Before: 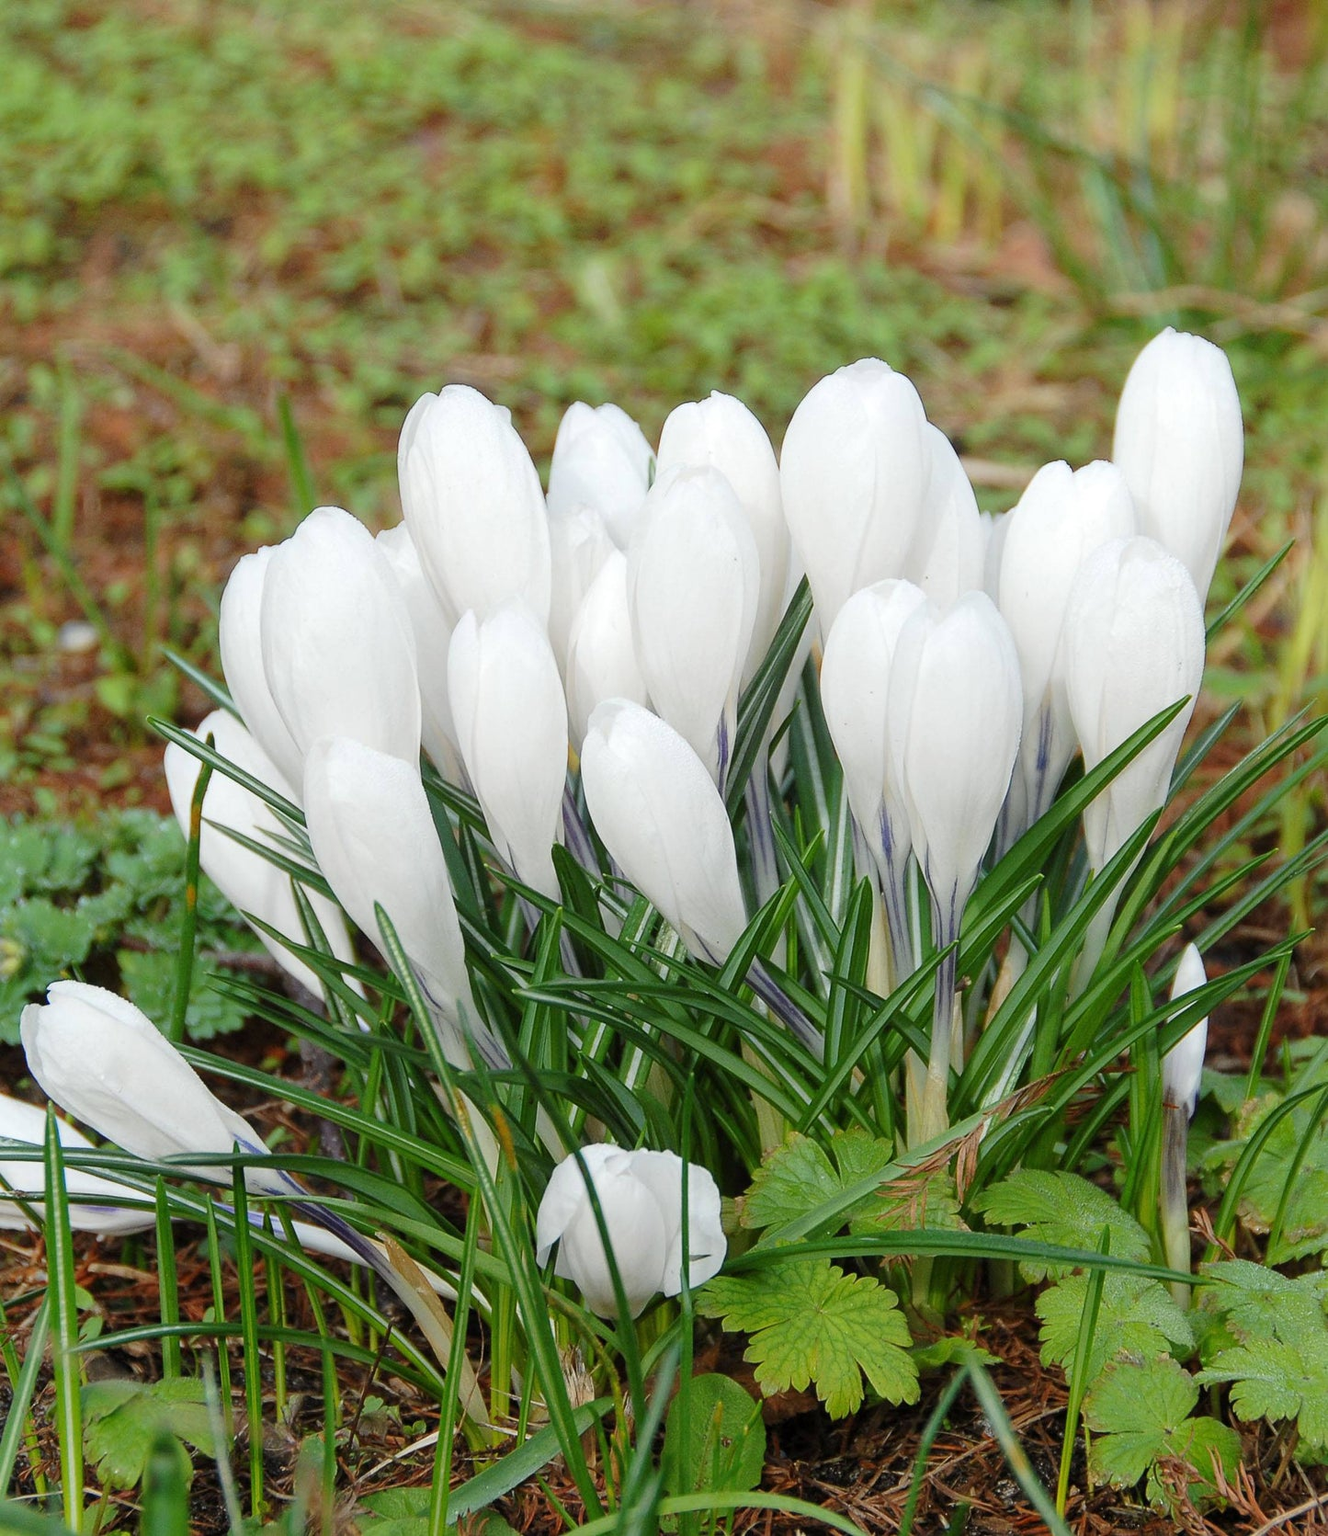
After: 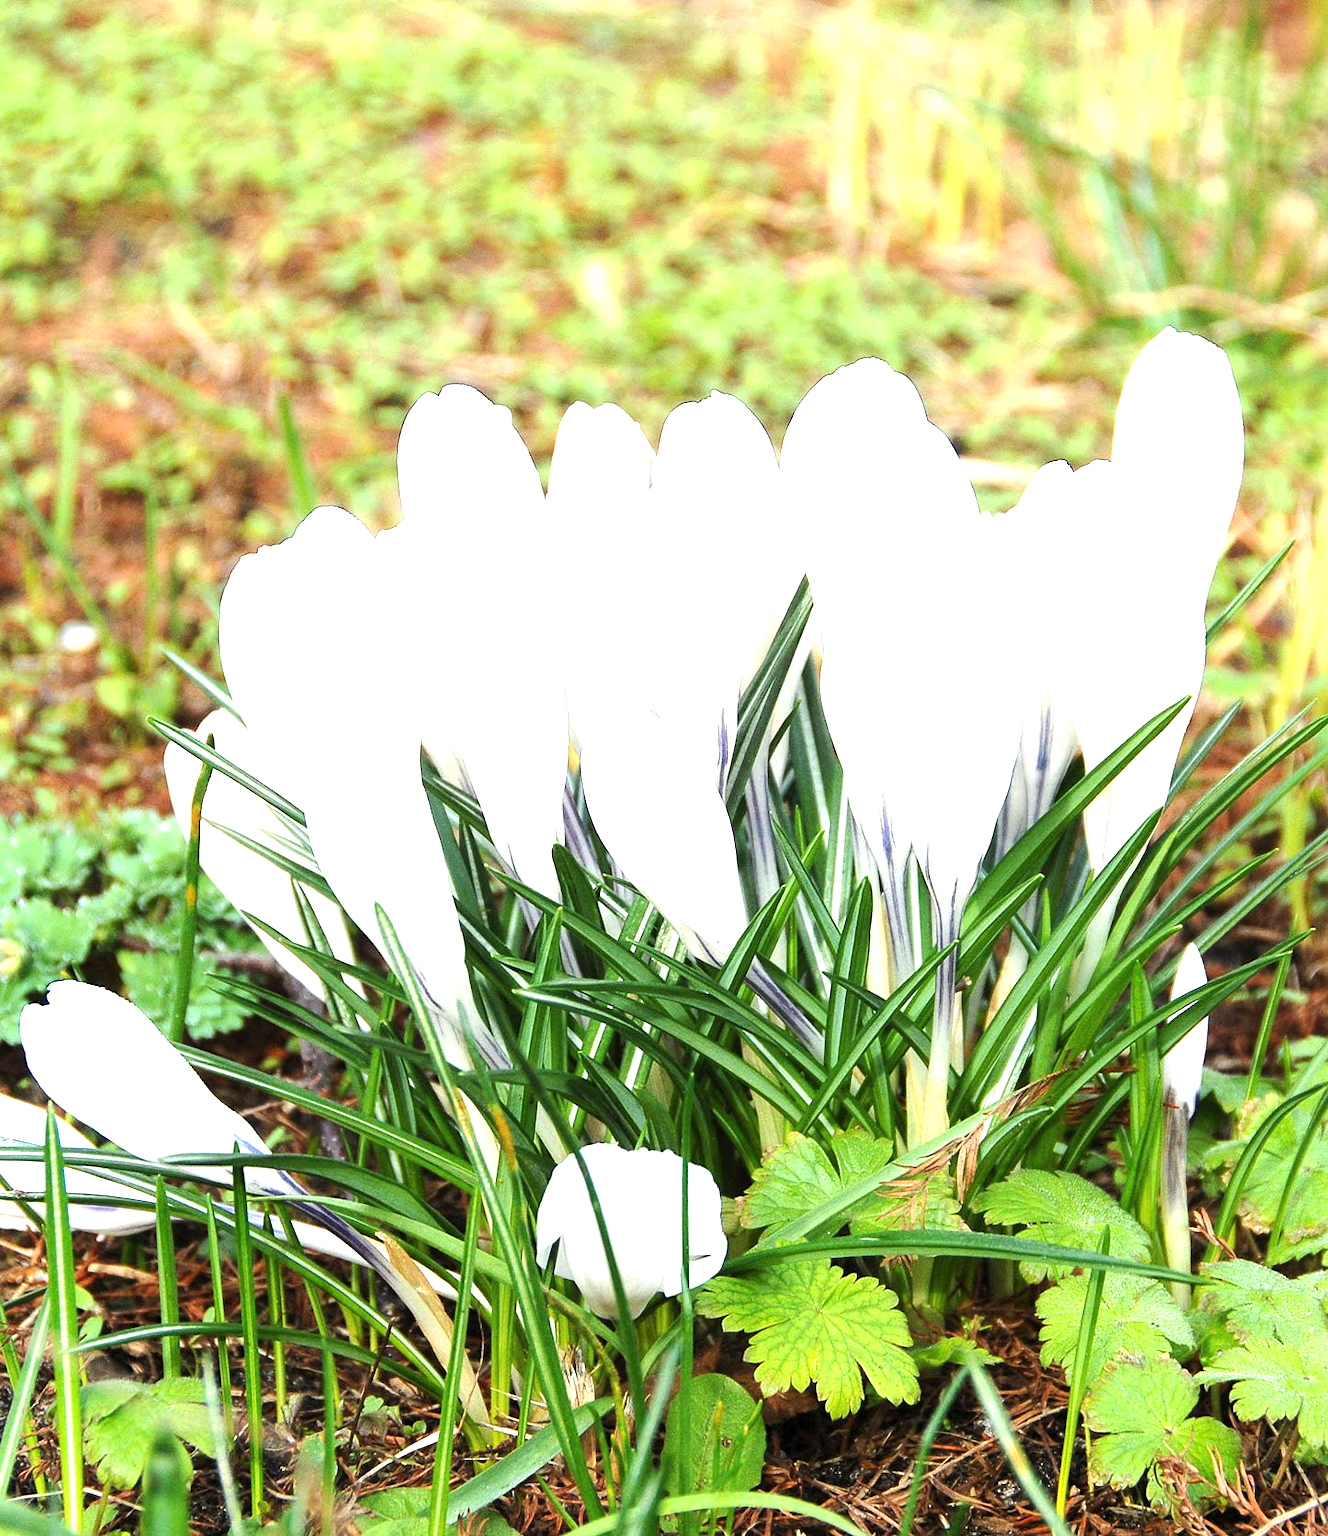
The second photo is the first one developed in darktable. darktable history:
tone equalizer: -8 EV -0.776 EV, -7 EV -0.683 EV, -6 EV -0.582 EV, -5 EV -0.388 EV, -3 EV 0.402 EV, -2 EV 0.6 EV, -1 EV 0.678 EV, +0 EV 0.741 EV, edges refinement/feathering 500, mask exposure compensation -1.57 EV, preserve details guided filter
exposure: exposure 1 EV, compensate highlight preservation false
